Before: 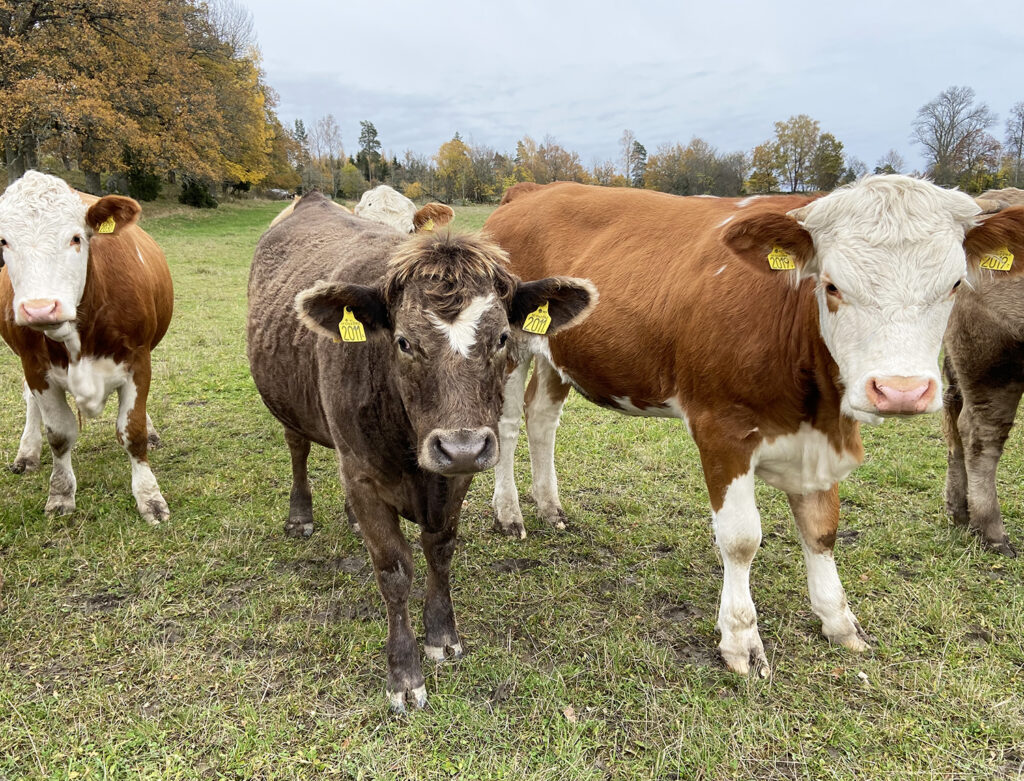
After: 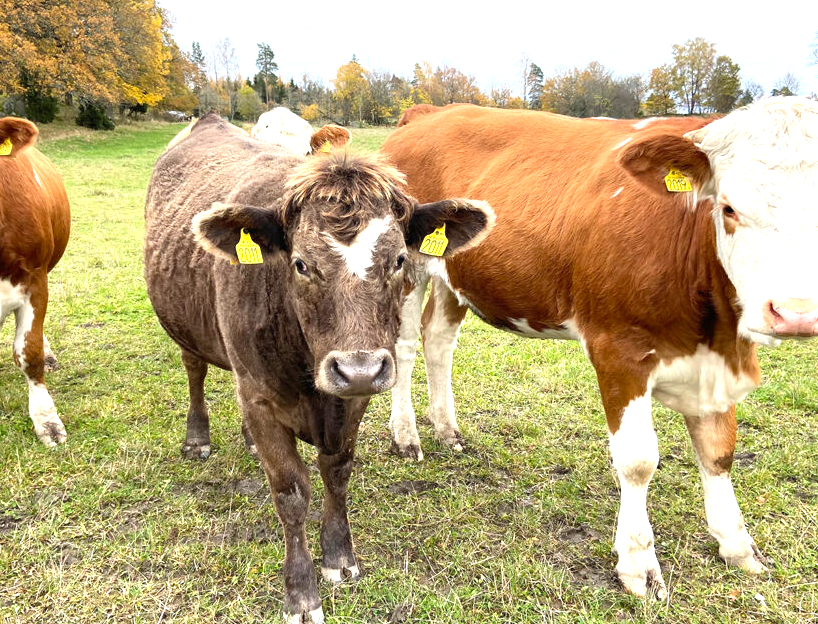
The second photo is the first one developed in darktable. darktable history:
crop and rotate: left 10.071%, top 10.071%, right 10.02%, bottom 10.02%
exposure: black level correction 0, exposure 0.9 EV, compensate exposure bias true, compensate highlight preservation false
